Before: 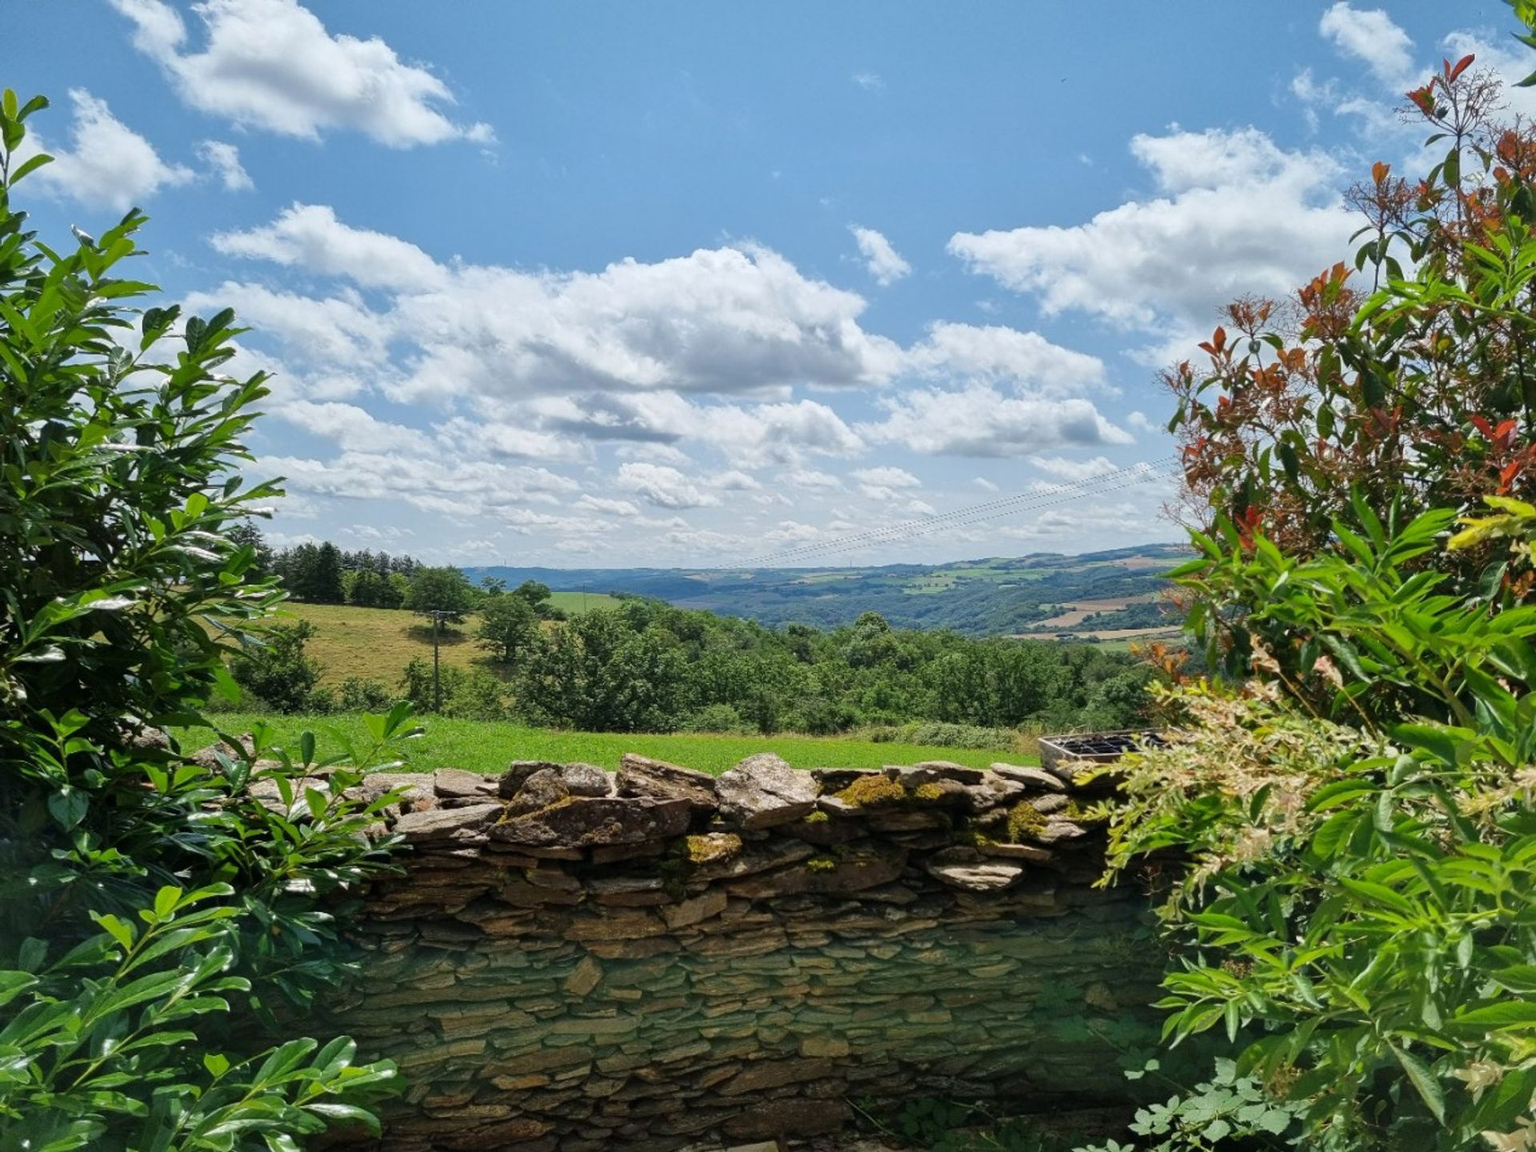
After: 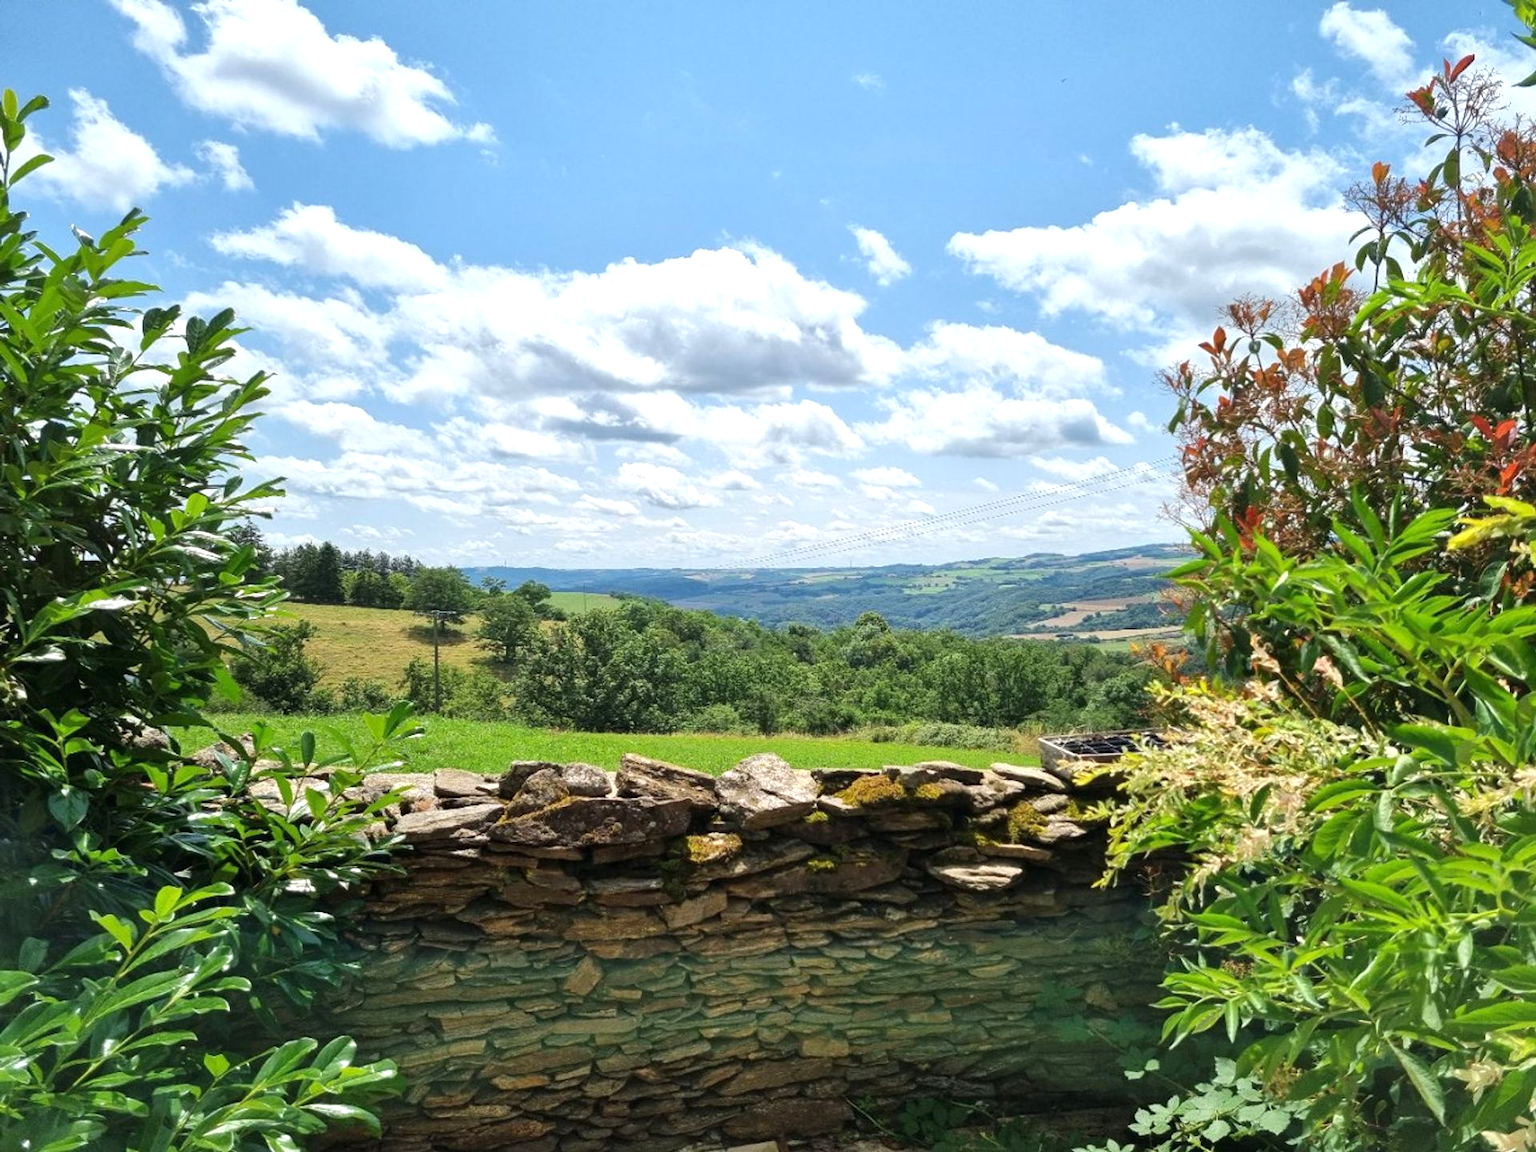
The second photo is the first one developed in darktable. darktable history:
exposure: black level correction 0, exposure 0.592 EV, compensate highlight preservation false
